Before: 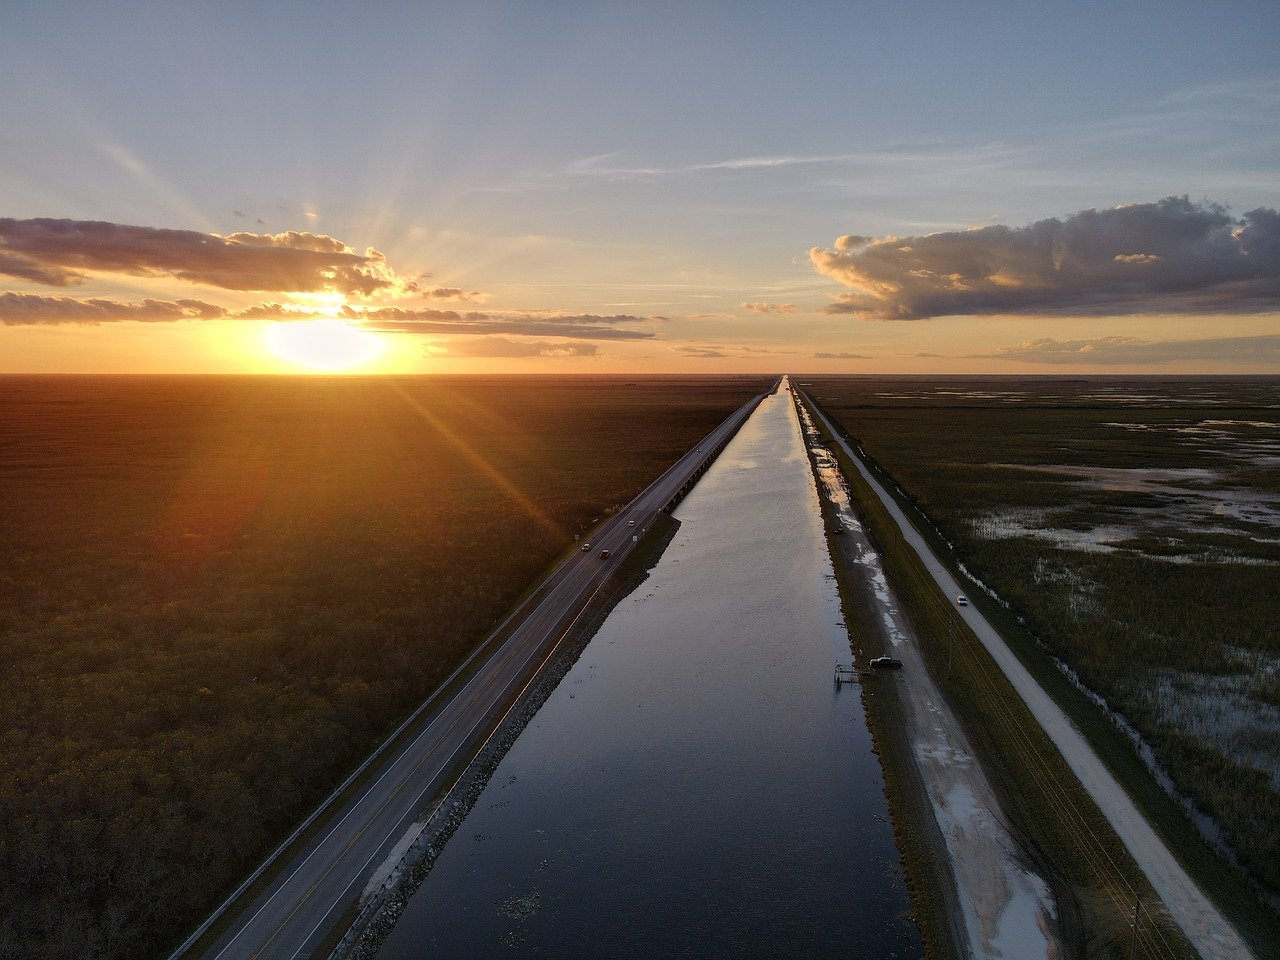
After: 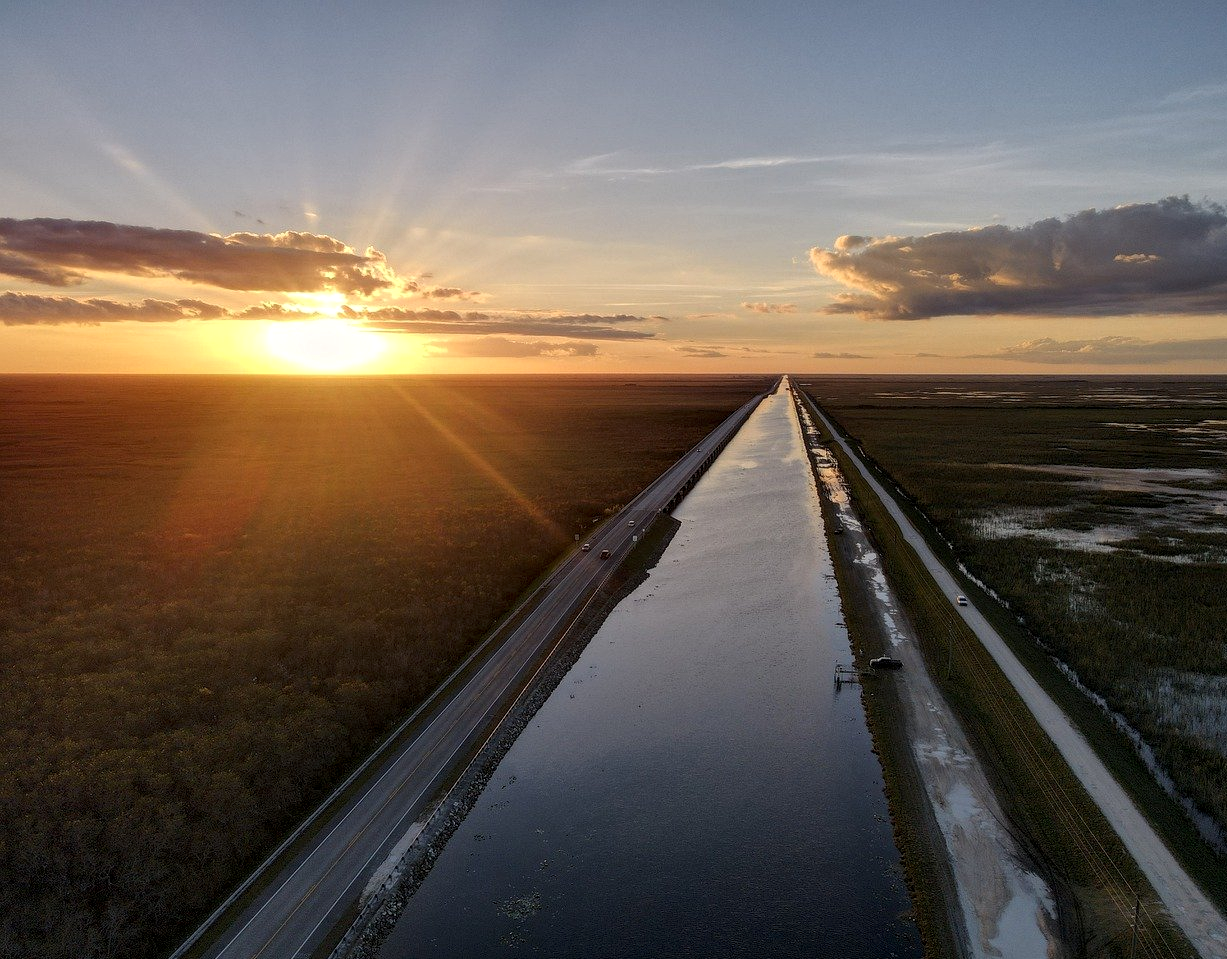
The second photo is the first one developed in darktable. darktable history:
crop: right 4.126%, bottom 0.031%
local contrast: detail 130%
